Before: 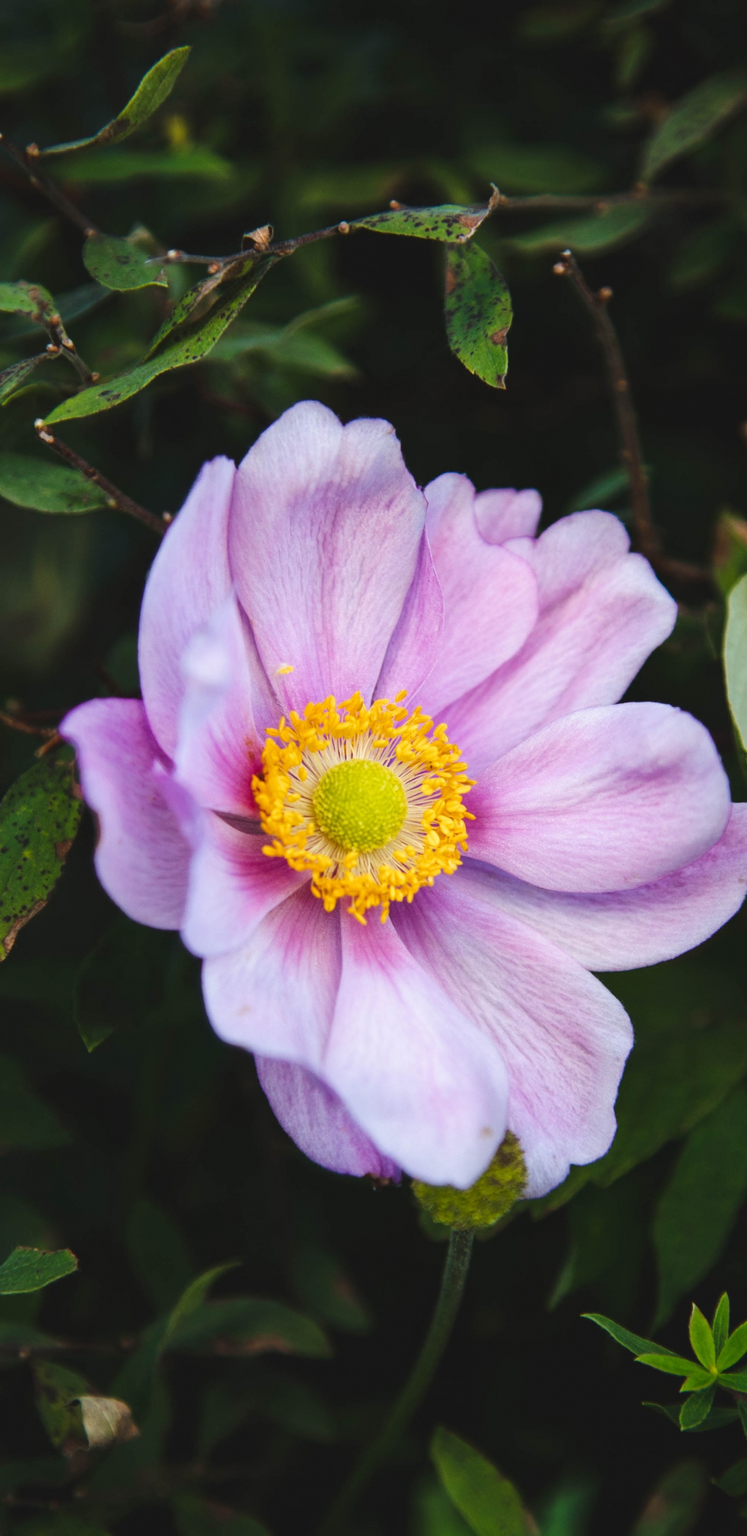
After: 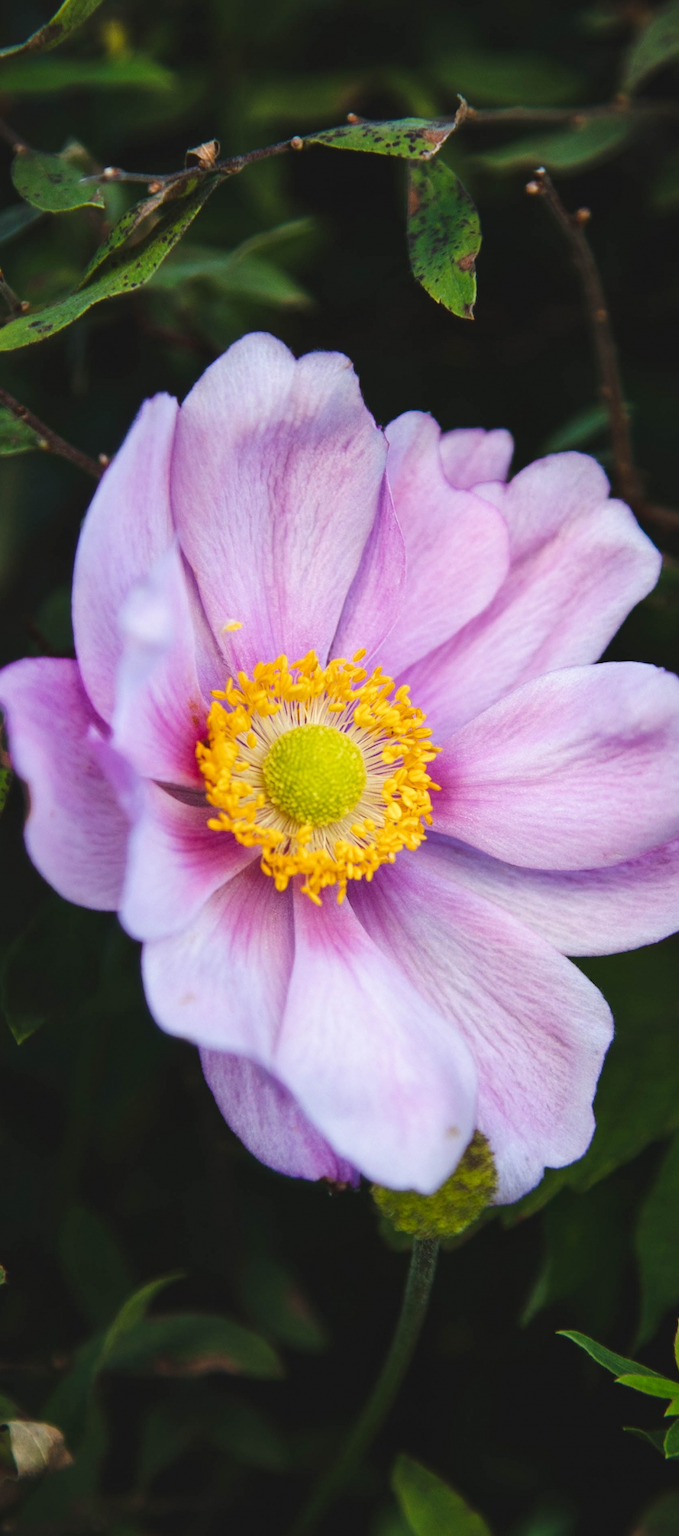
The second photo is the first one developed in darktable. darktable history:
crop: left 9.784%, top 6.327%, right 7.007%, bottom 2.207%
